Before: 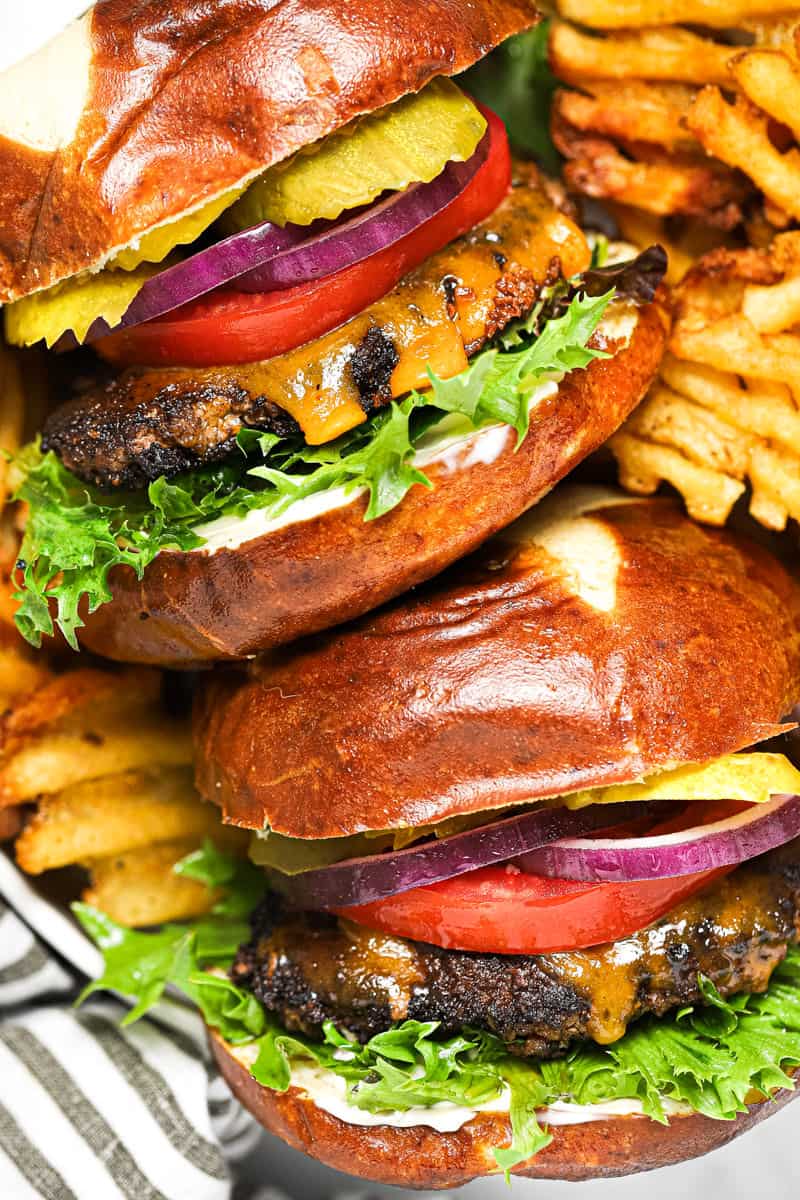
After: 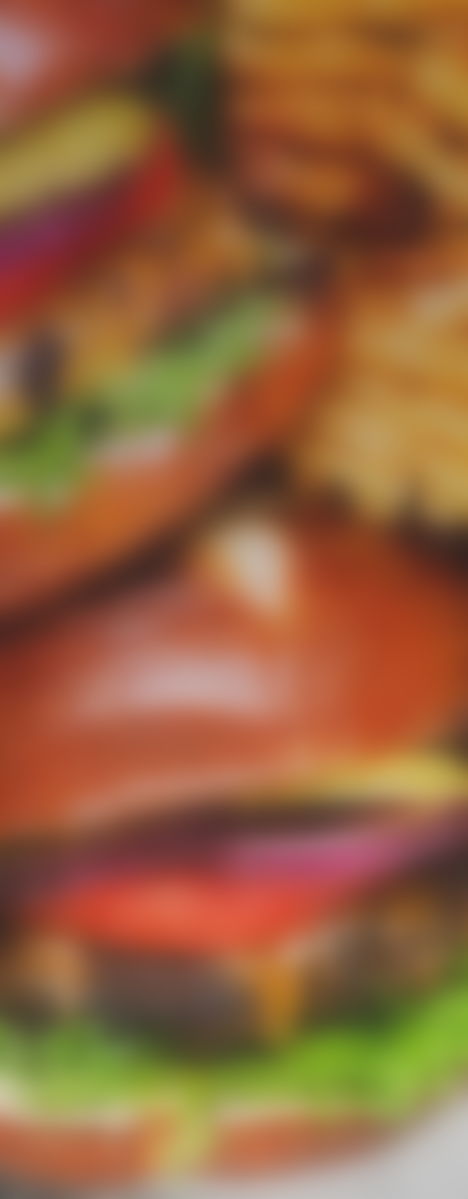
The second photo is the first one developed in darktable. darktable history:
shadows and highlights: radius 121.13, shadows 21.4, white point adjustment -9.72, highlights -14.39, soften with gaussian
crop: left 41.402%
exposure: black level correction -0.015, compensate highlight preservation false
sharpen: on, module defaults
lowpass: radius 16, unbound 0
graduated density: hue 238.83°, saturation 50%
